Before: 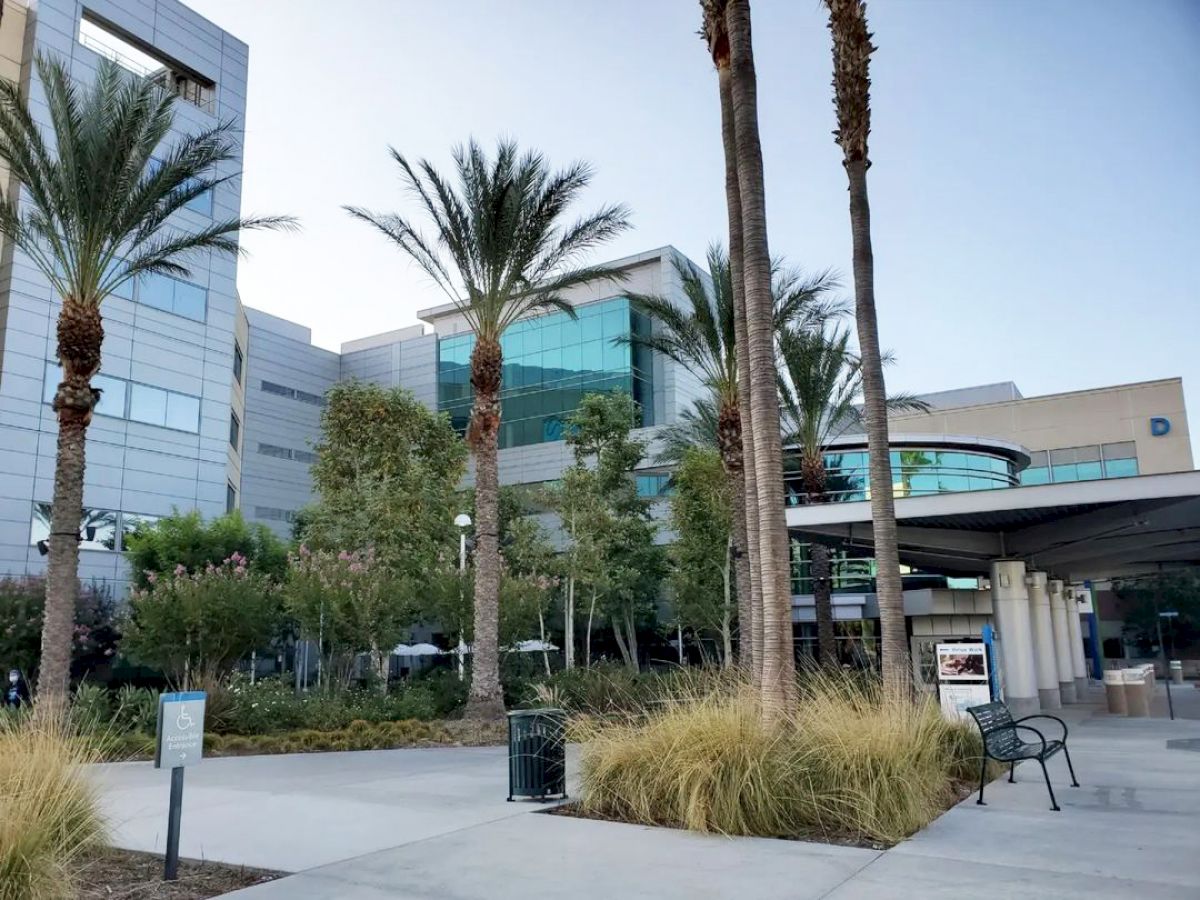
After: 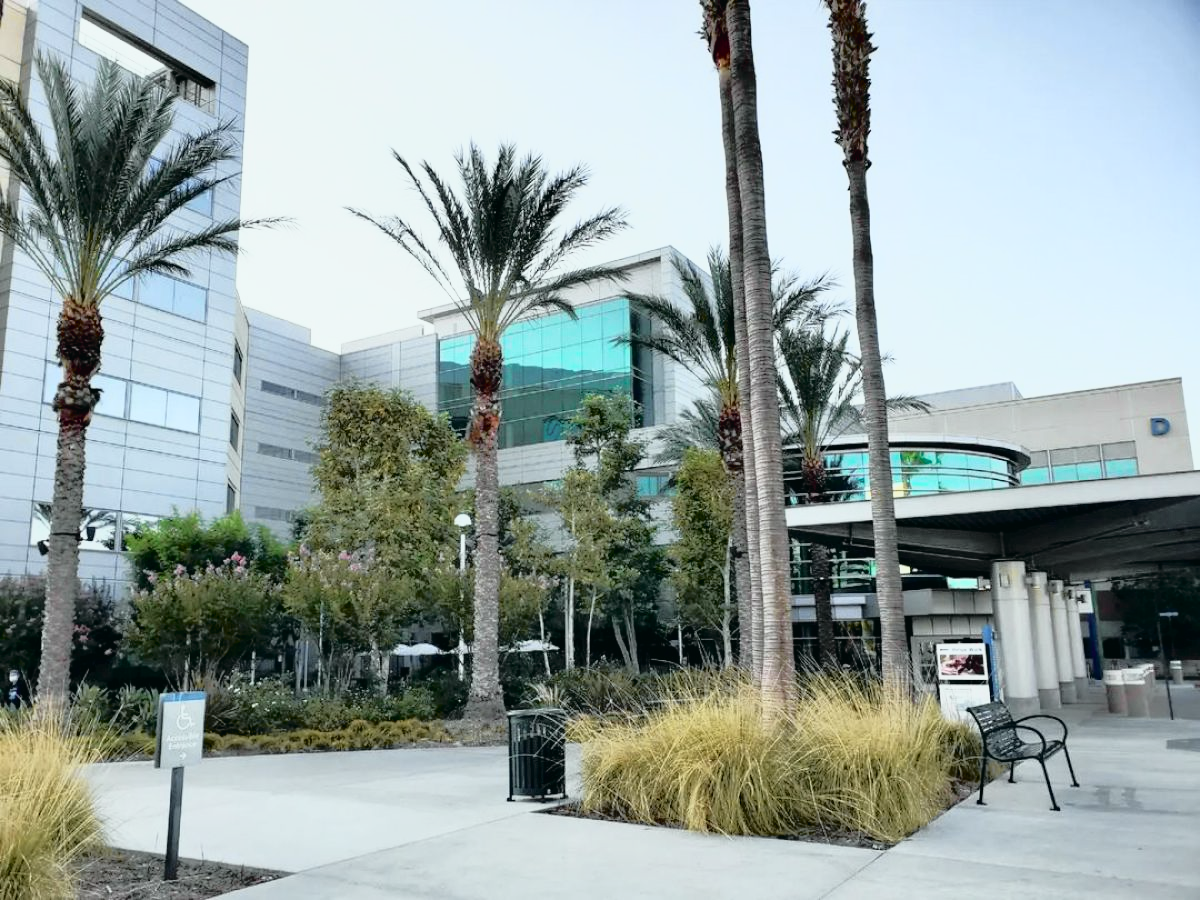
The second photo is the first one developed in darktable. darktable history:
tone curve: curves: ch0 [(0, 0.015) (0.091, 0.055) (0.184, 0.159) (0.304, 0.382) (0.492, 0.579) (0.628, 0.755) (0.832, 0.932) (0.984, 0.963)]; ch1 [(0, 0) (0.34, 0.235) (0.46, 0.46) (0.515, 0.502) (0.553, 0.567) (0.764, 0.815) (1, 1)]; ch2 [(0, 0) (0.44, 0.458) (0.479, 0.492) (0.524, 0.507) (0.557, 0.567) (0.673, 0.699) (1, 1)], color space Lab, independent channels, preserve colors none
